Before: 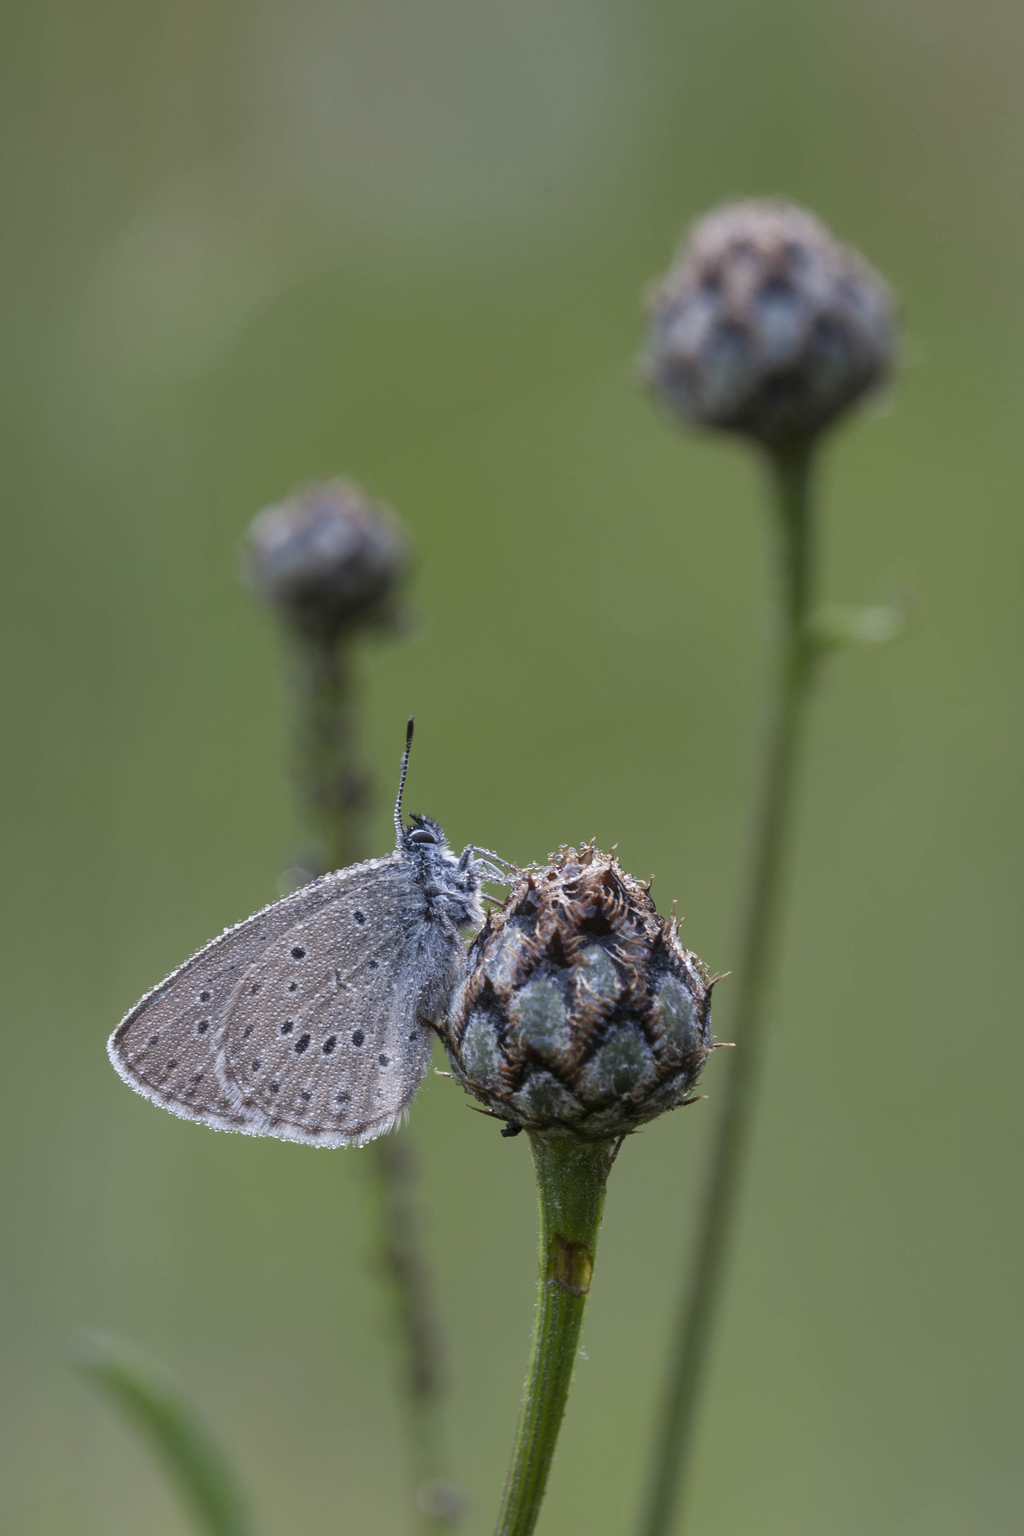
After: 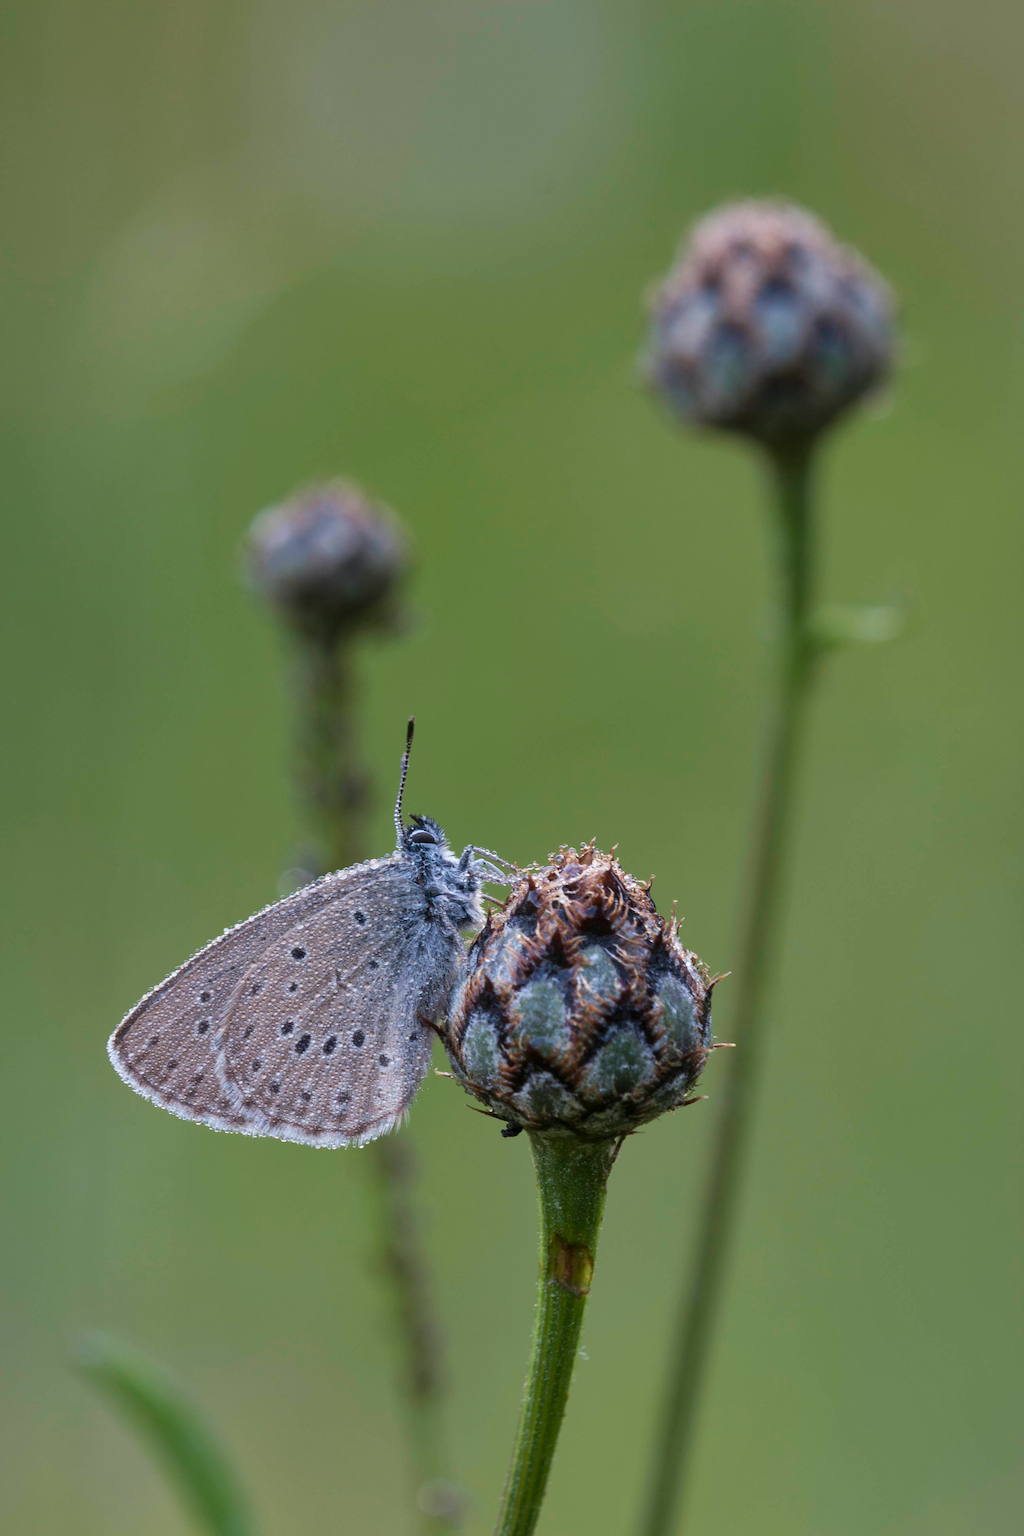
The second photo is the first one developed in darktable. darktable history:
velvia: on, module defaults
shadows and highlights: shadows 20.91, highlights -82.73, soften with gaussian
